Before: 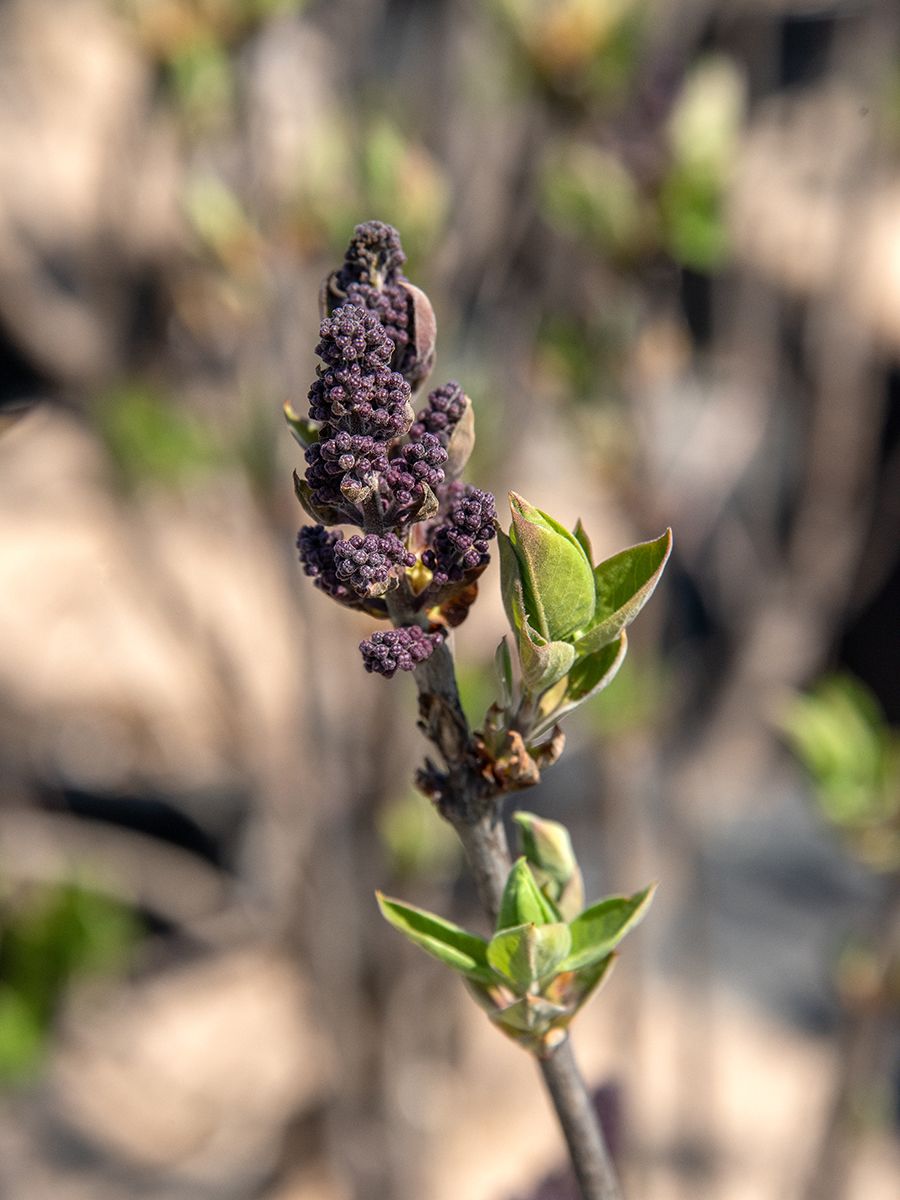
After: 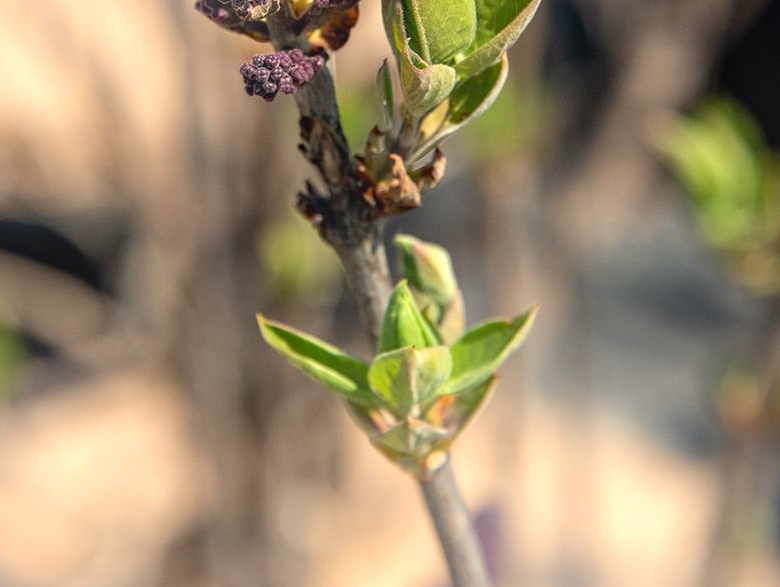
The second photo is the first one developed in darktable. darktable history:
haze removal: compatibility mode true, adaptive false
bloom: on, module defaults
crop and rotate: left 13.306%, top 48.129%, bottom 2.928%
white balance: red 1.029, blue 0.92
